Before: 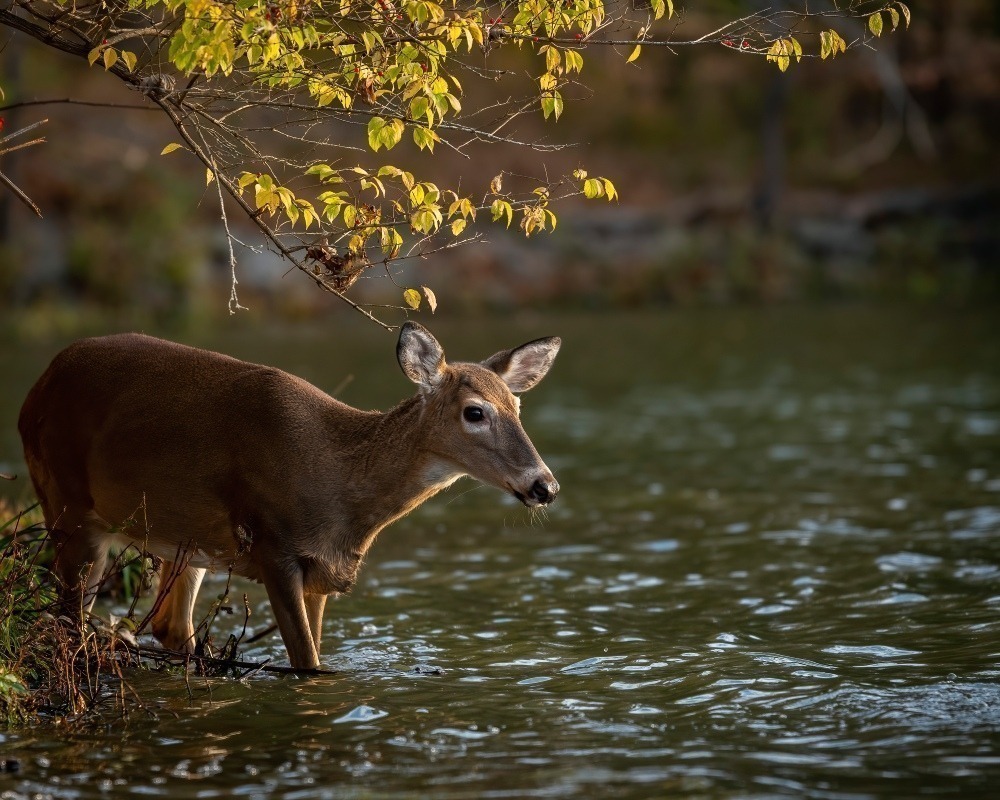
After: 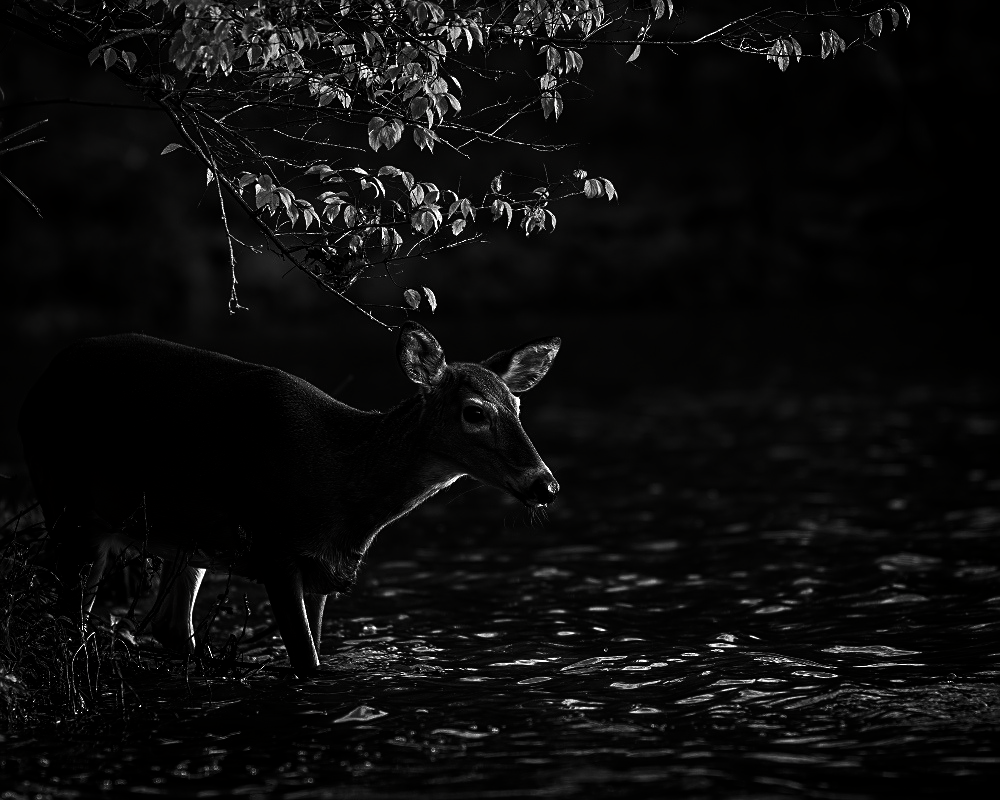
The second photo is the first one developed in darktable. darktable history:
contrast brightness saturation: contrast 0.024, brightness -0.987, saturation -0.994
sharpen: on, module defaults
